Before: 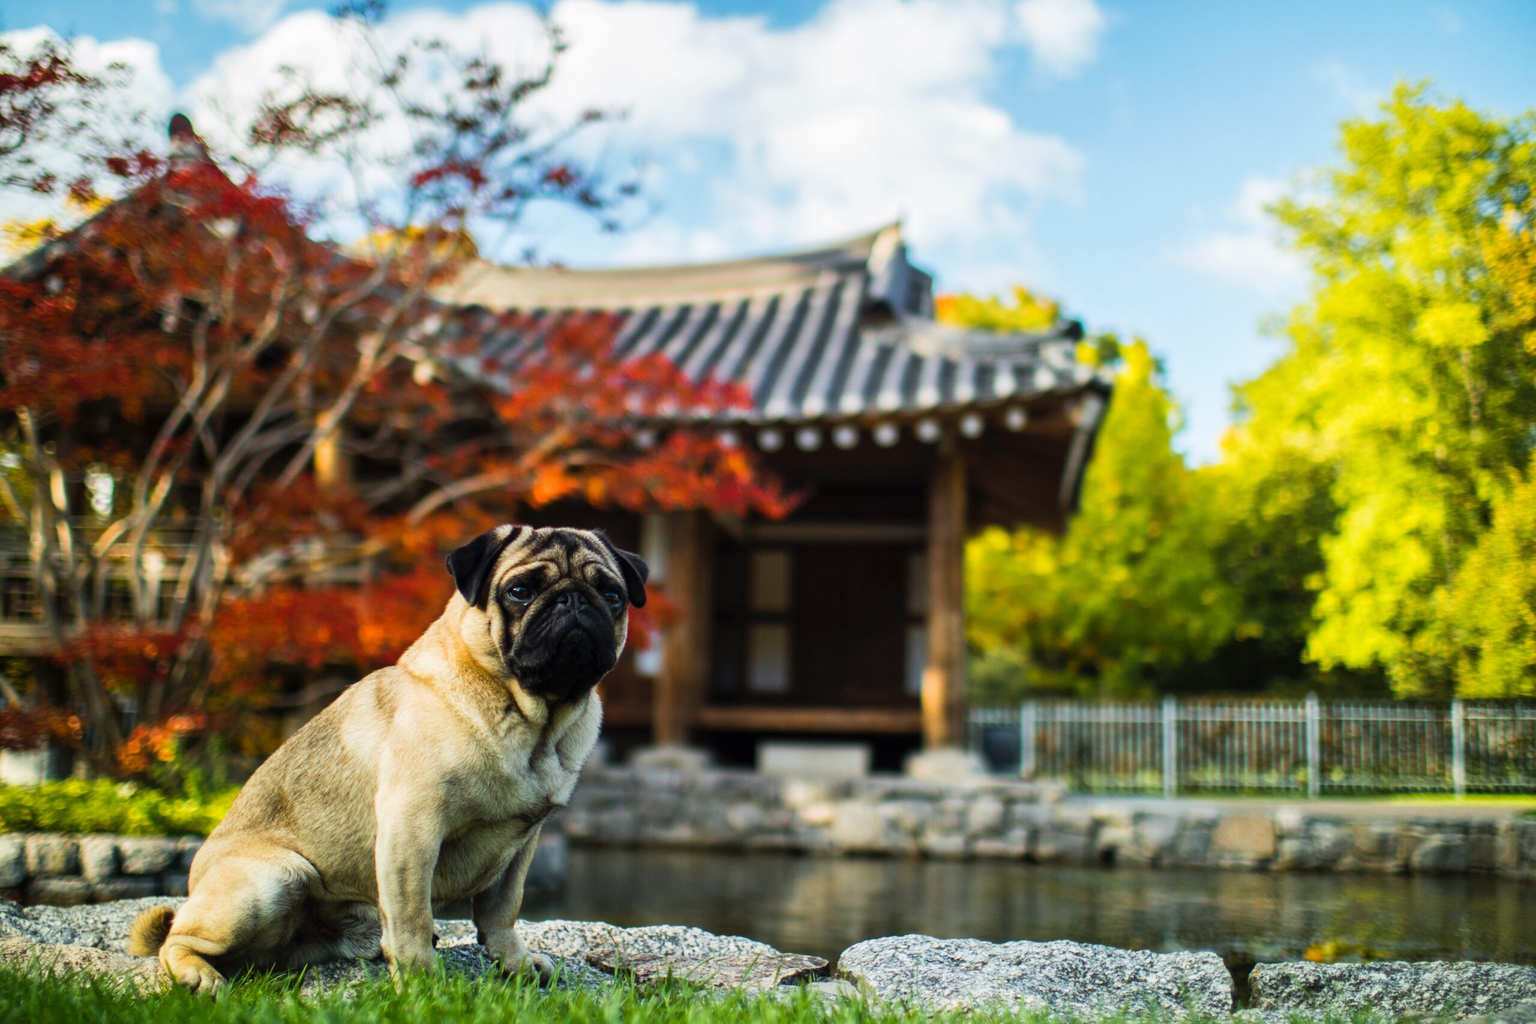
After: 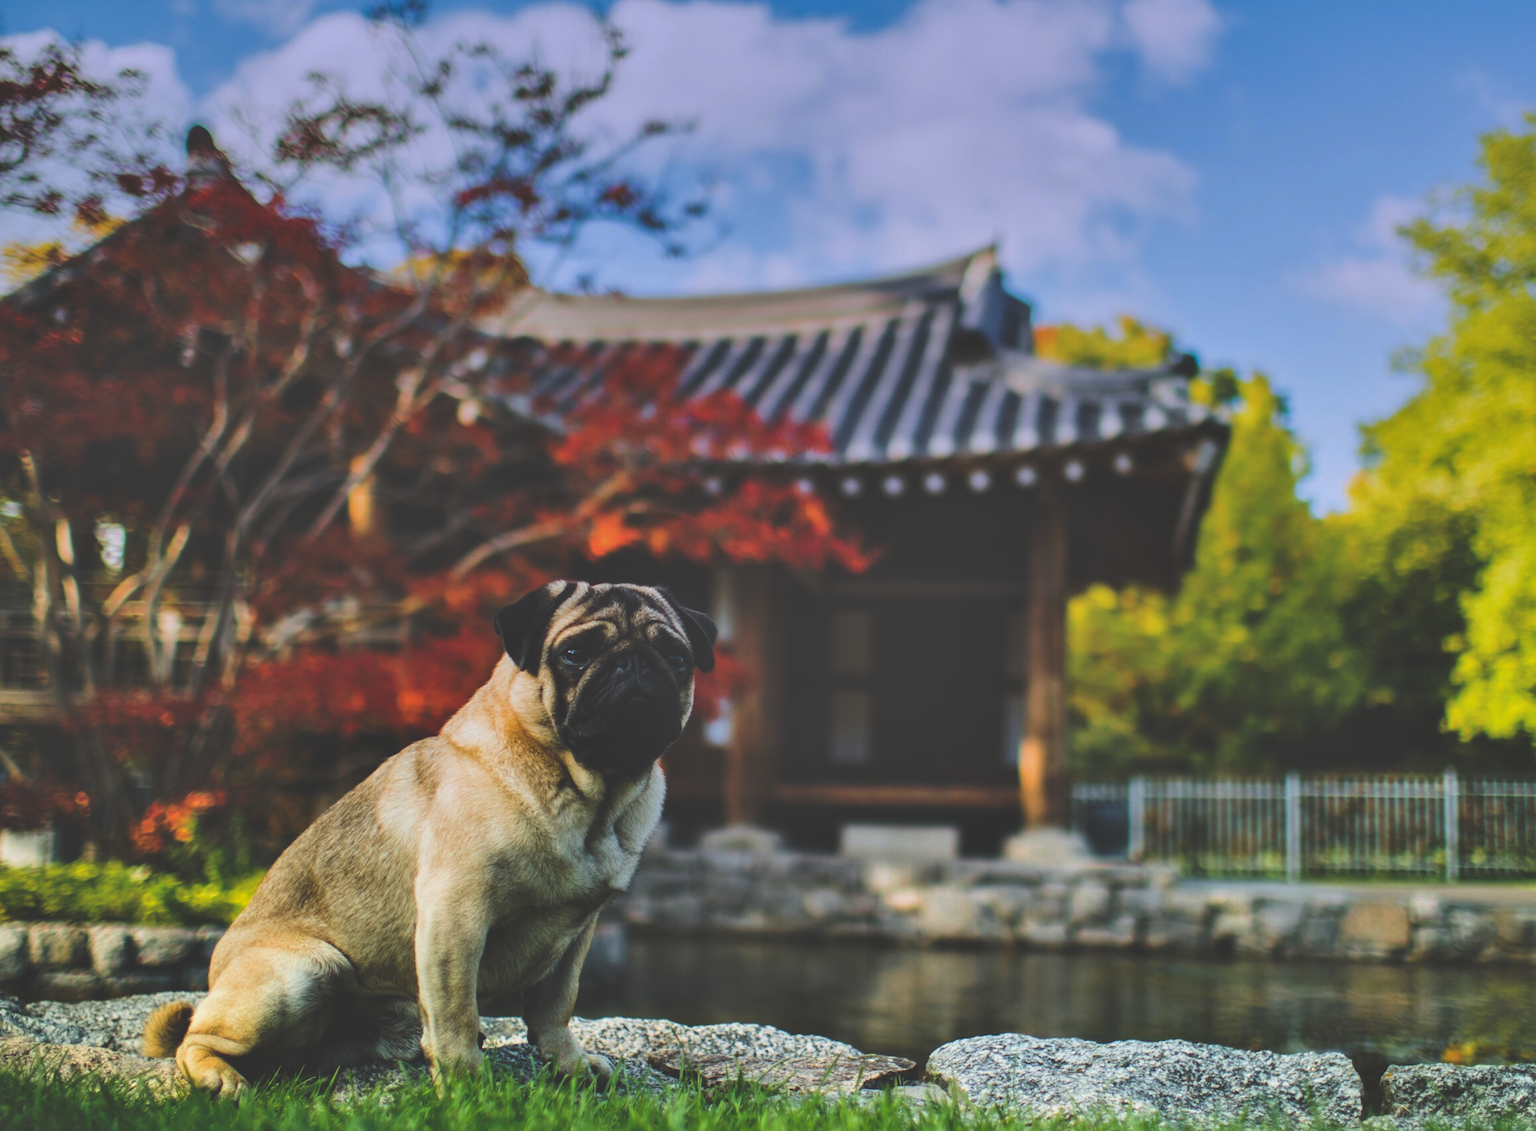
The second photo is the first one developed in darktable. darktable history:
rgb curve: curves: ch0 [(0, 0.186) (0.314, 0.284) (0.775, 0.708) (1, 1)], compensate middle gray true, preserve colors none
crop: right 9.509%, bottom 0.031%
graduated density: hue 238.83°, saturation 50%
shadows and highlights: soften with gaussian
exposure: black level correction 0.001, compensate highlight preservation false
